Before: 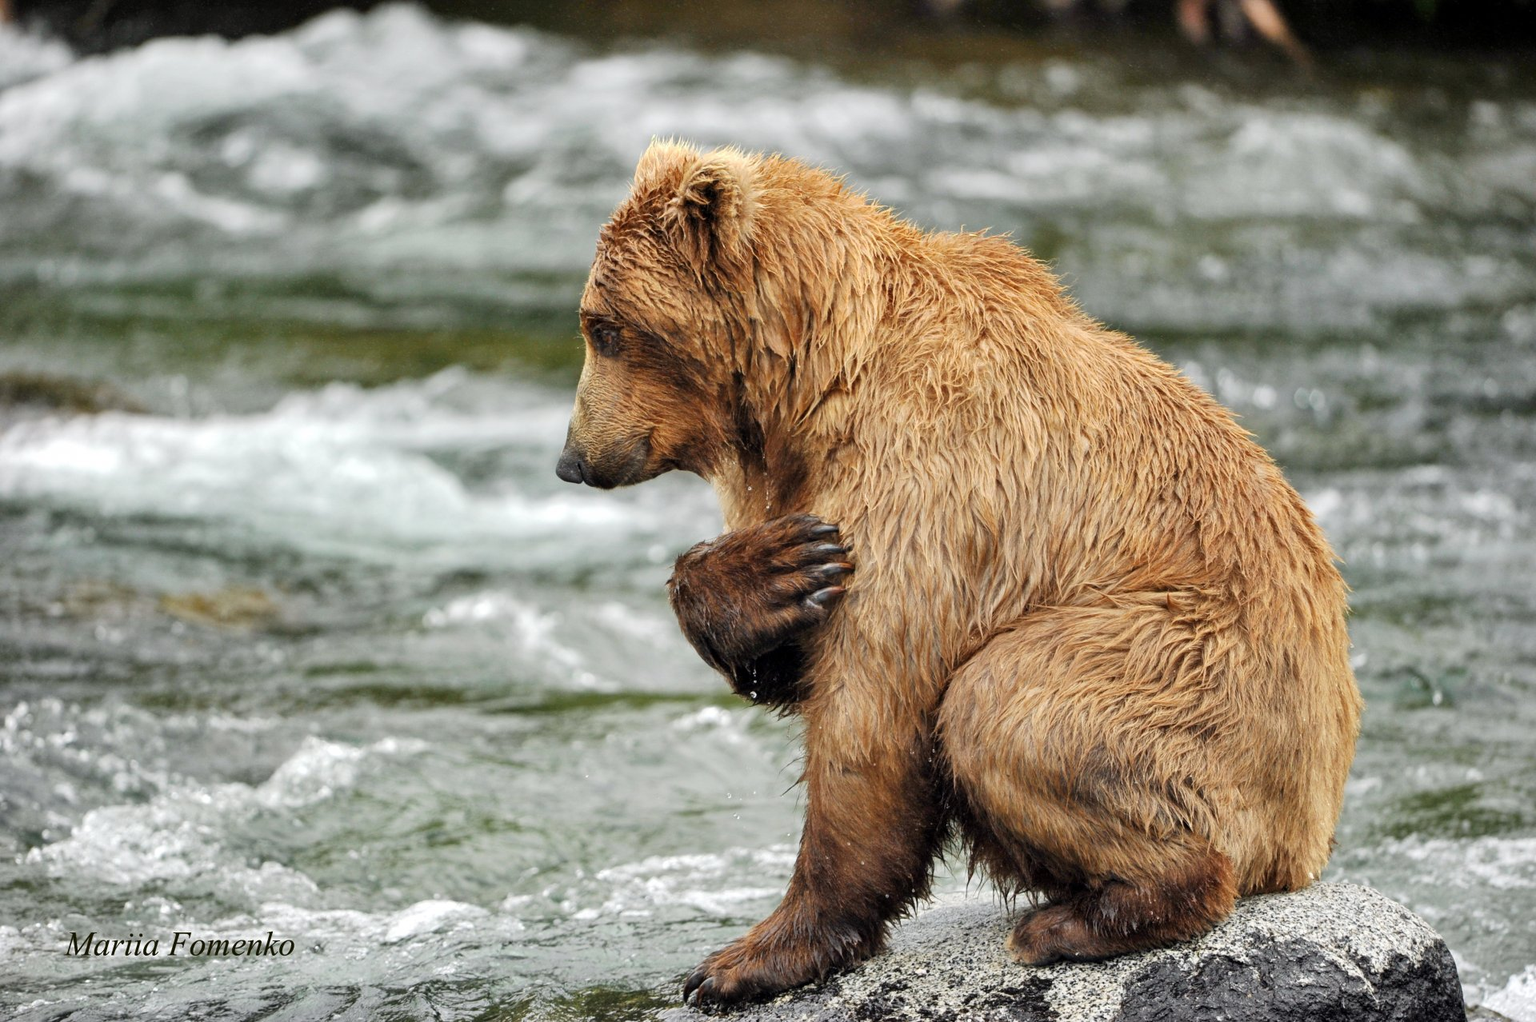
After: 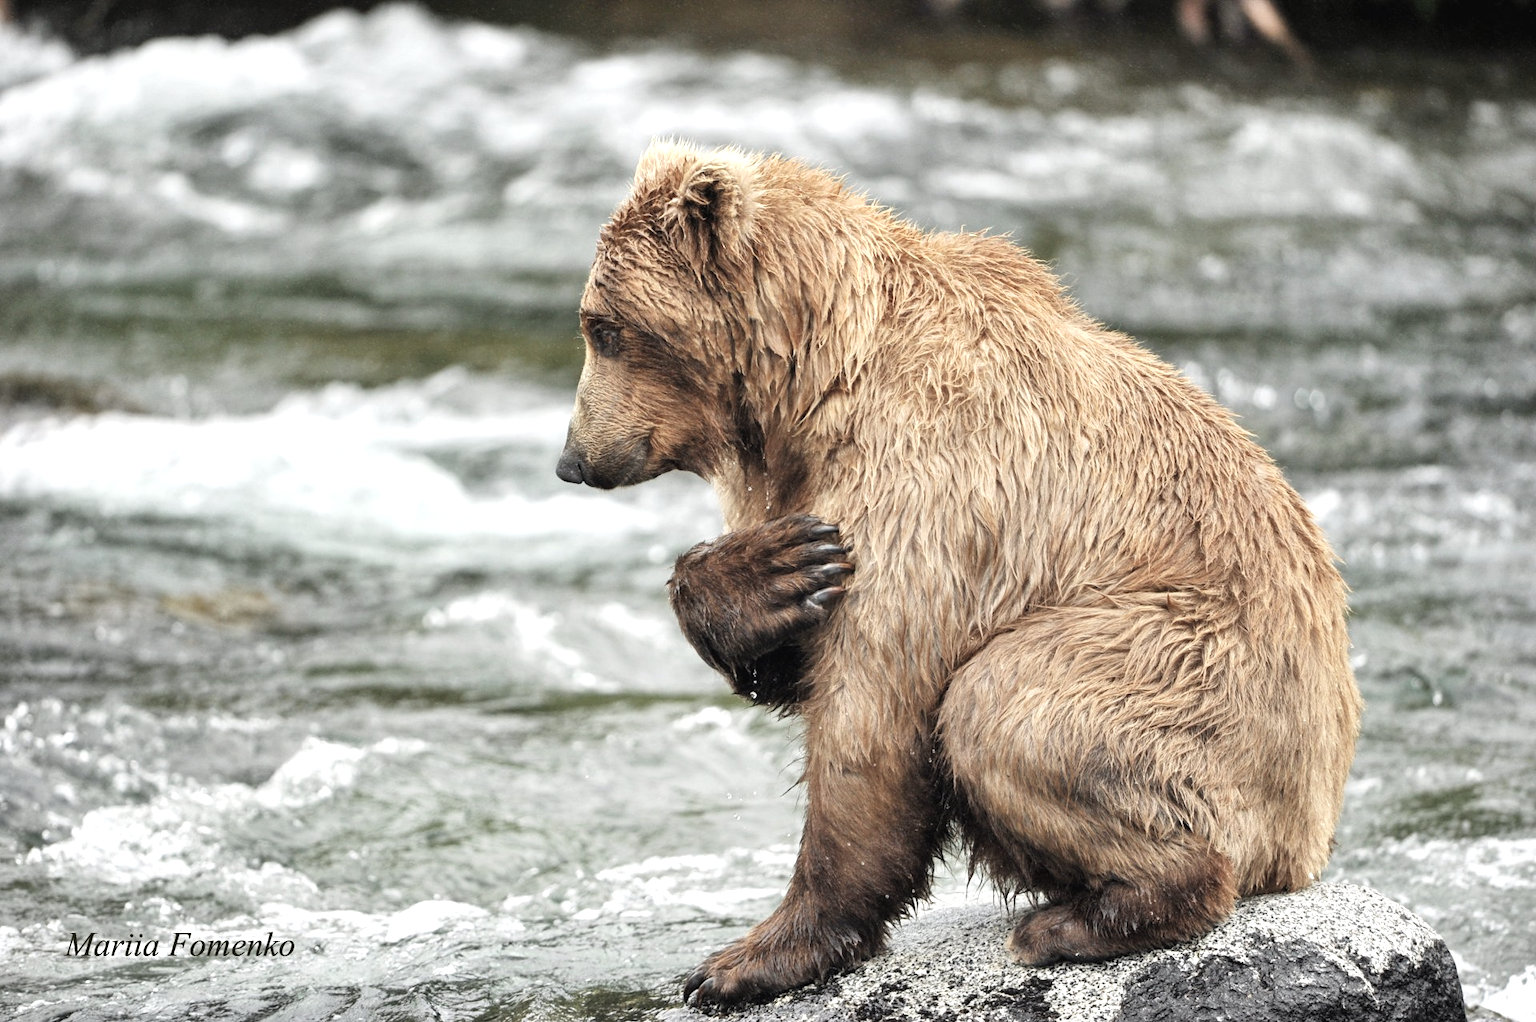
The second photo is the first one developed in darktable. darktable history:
color correction: highlights b* -0.009, saturation 0.578
exposure: black level correction -0.002, exposure 0.529 EV, compensate highlight preservation false
